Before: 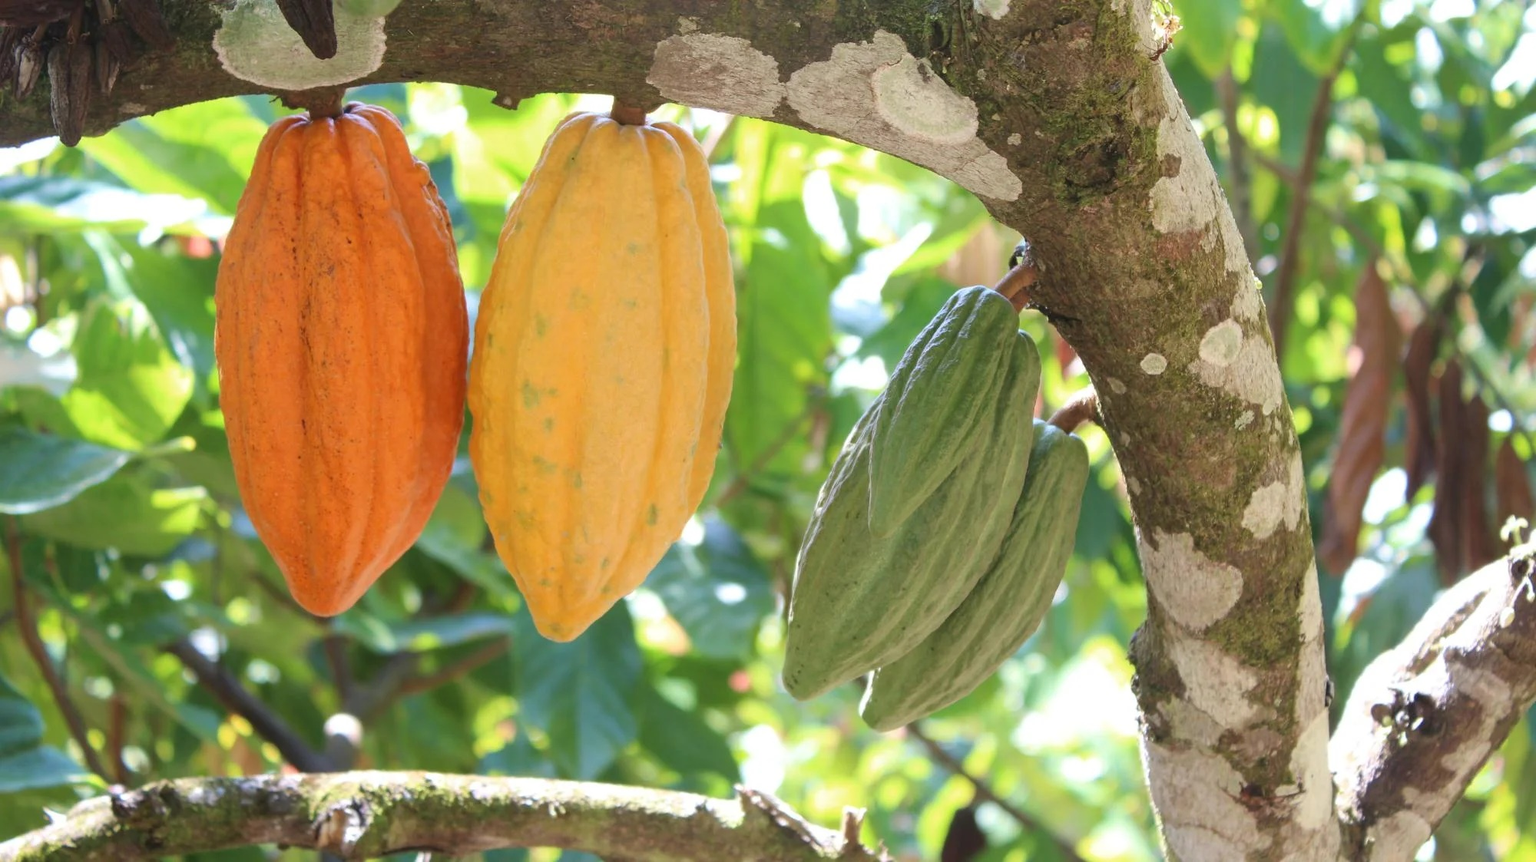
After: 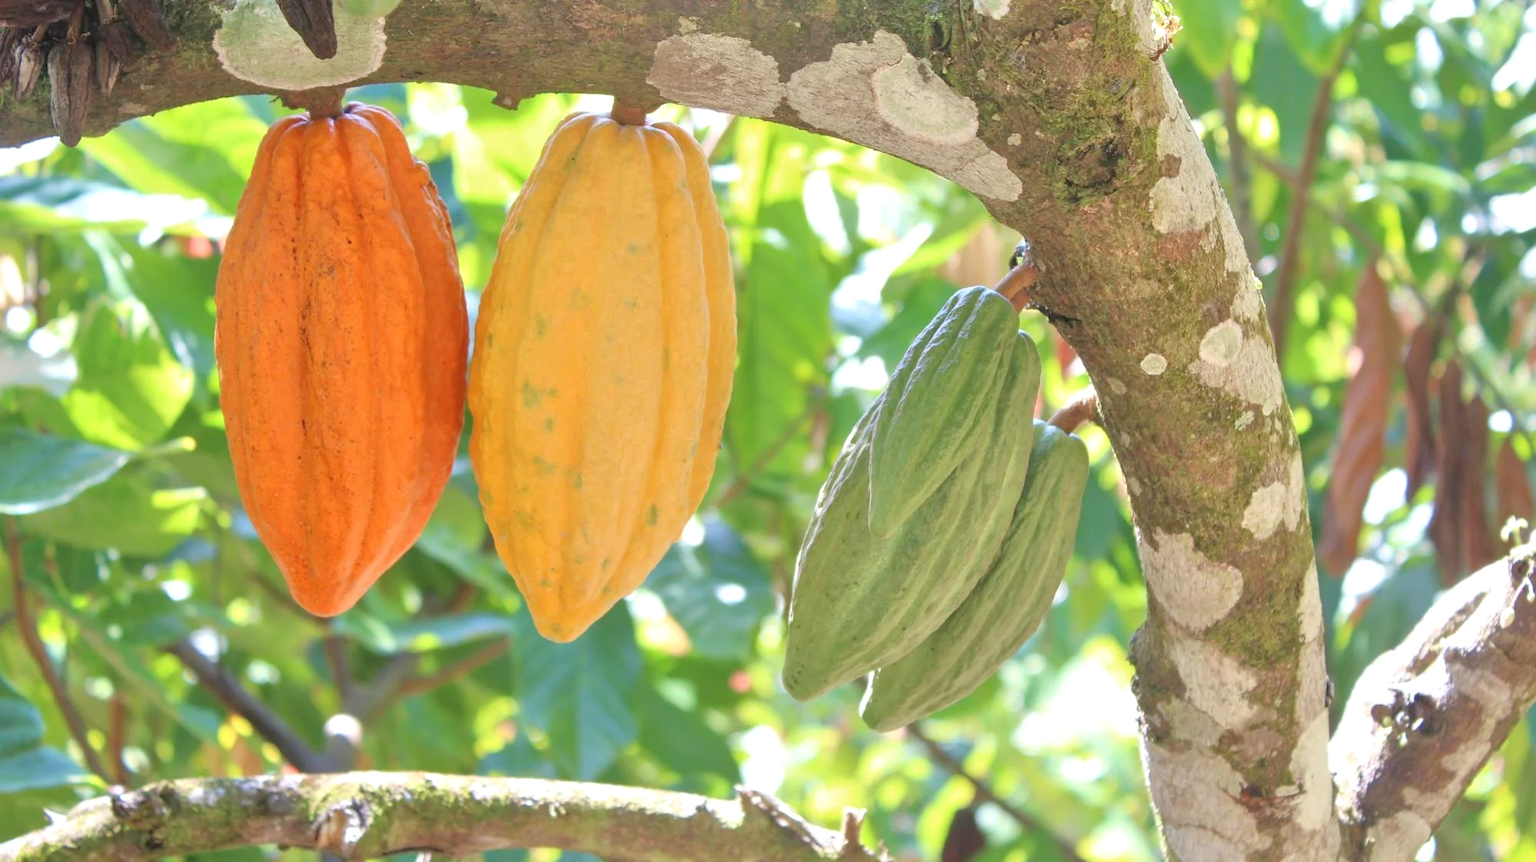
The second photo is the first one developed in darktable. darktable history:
tone equalizer: -7 EV 0.15 EV, -6 EV 0.6 EV, -5 EV 1.15 EV, -4 EV 1.33 EV, -3 EV 1.15 EV, -2 EV 0.6 EV, -1 EV 0.15 EV, mask exposure compensation -0.5 EV
base curve: exposure shift 0, preserve colors none
